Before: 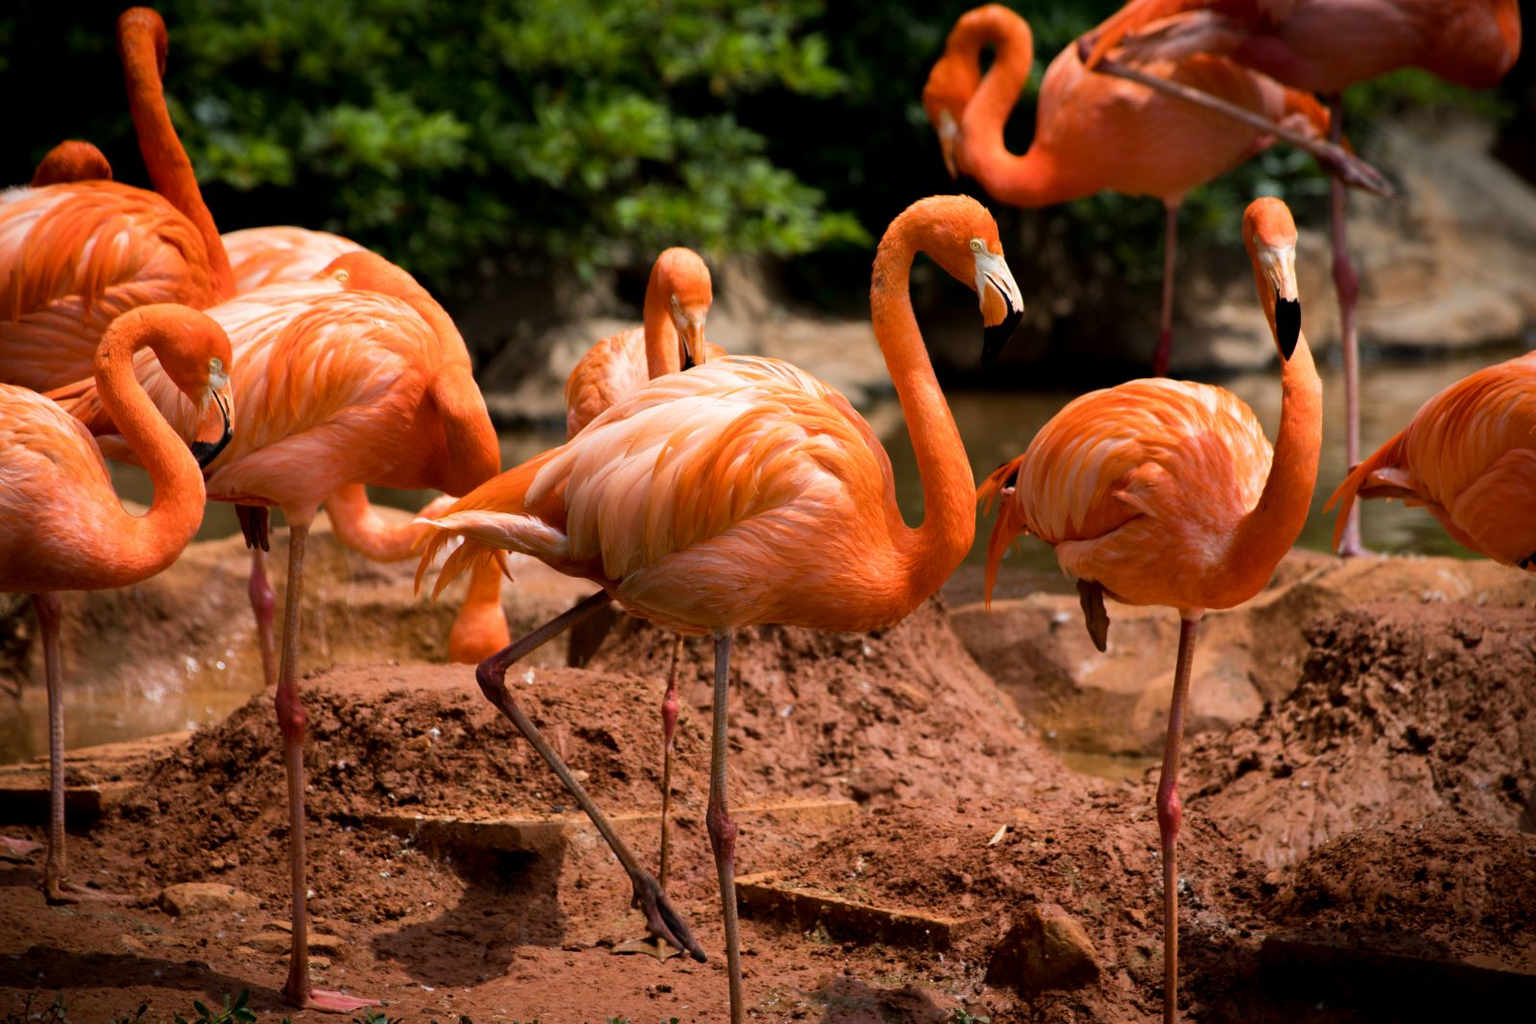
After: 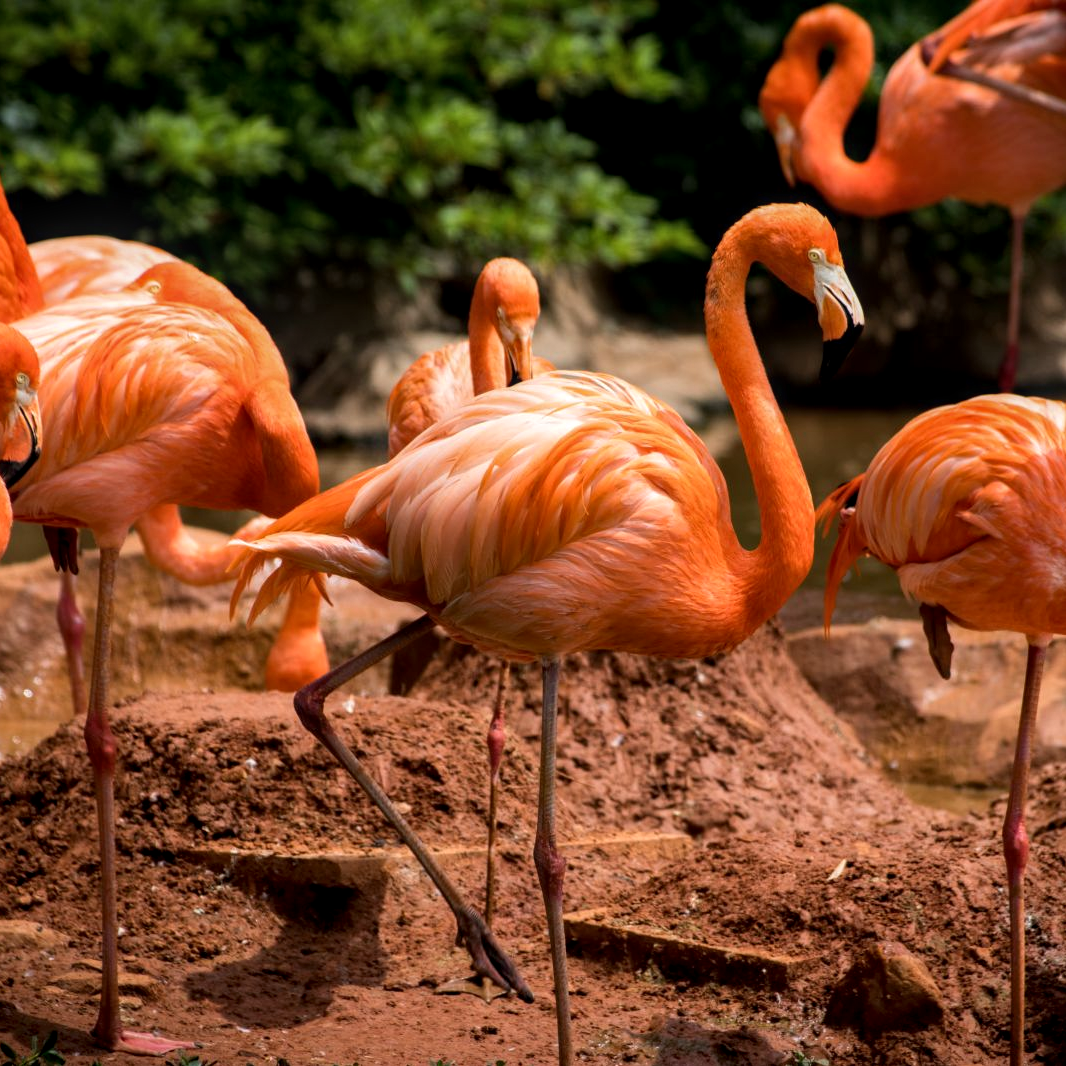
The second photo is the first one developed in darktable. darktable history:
local contrast: on, module defaults
crop and rotate: left 12.673%, right 20.66%
